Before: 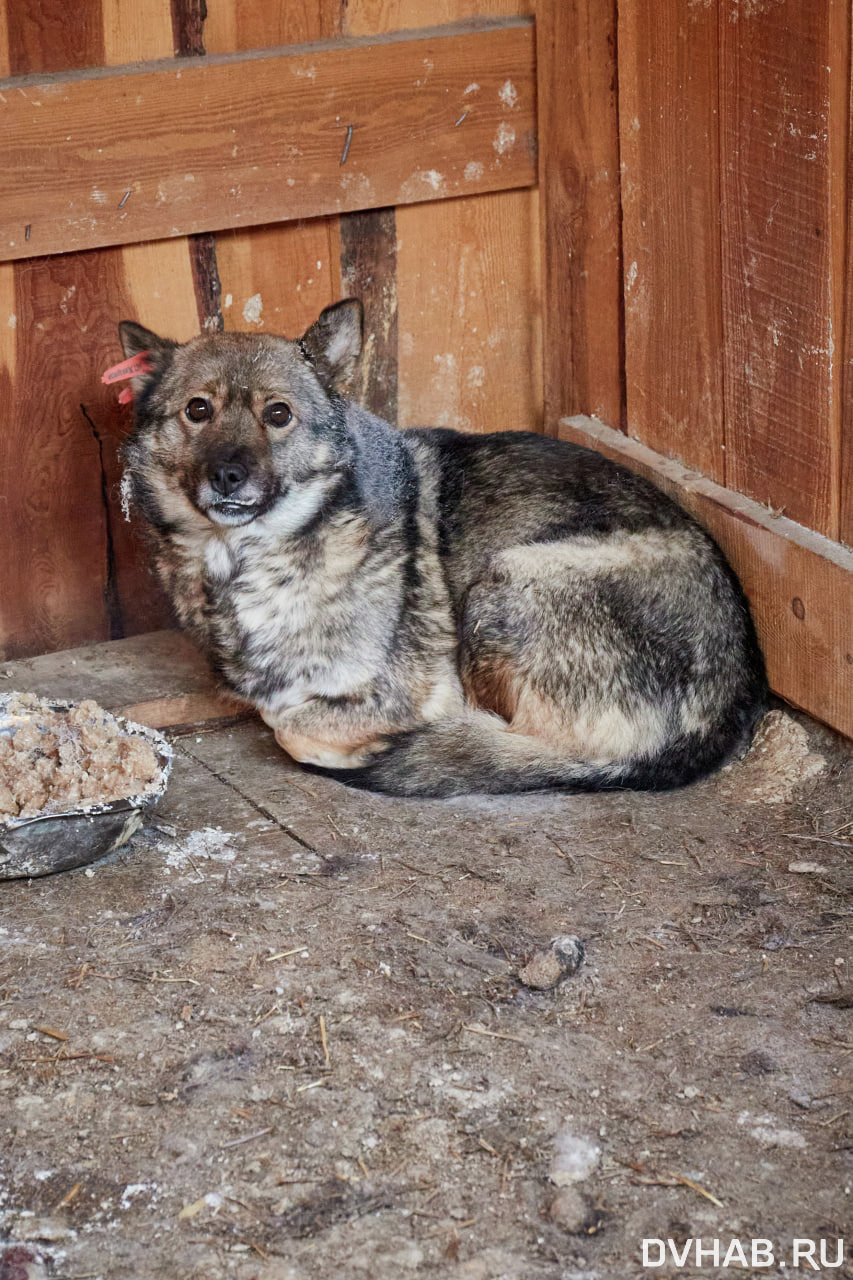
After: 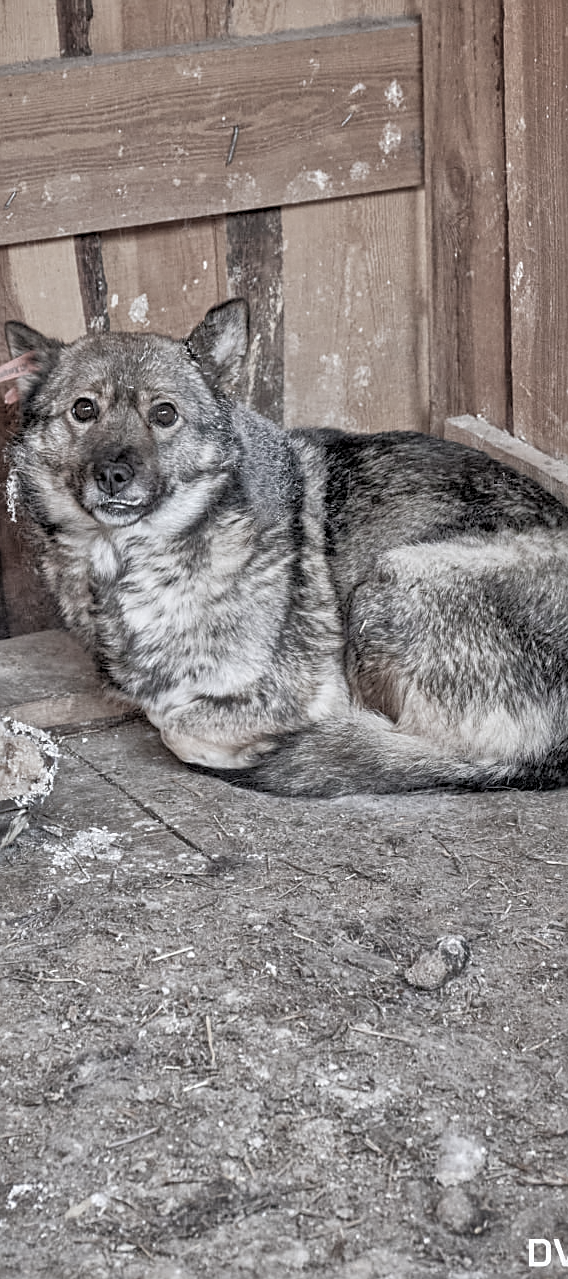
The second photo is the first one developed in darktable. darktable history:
crop and rotate: left 13.453%, right 19.92%
exposure: exposure -0.111 EV, compensate highlight preservation false
color calibration: gray › normalize channels true, illuminant as shot in camera, x 0.358, y 0.373, temperature 4628.91 K, gamut compression 0.025
color correction: highlights b* -0.014, saturation 0.271
sharpen: on, module defaults
local contrast: on, module defaults
tone equalizer: -7 EV 0.148 EV, -6 EV 0.633 EV, -5 EV 1.14 EV, -4 EV 1.36 EV, -3 EV 1.17 EV, -2 EV 0.6 EV, -1 EV 0.146 EV
